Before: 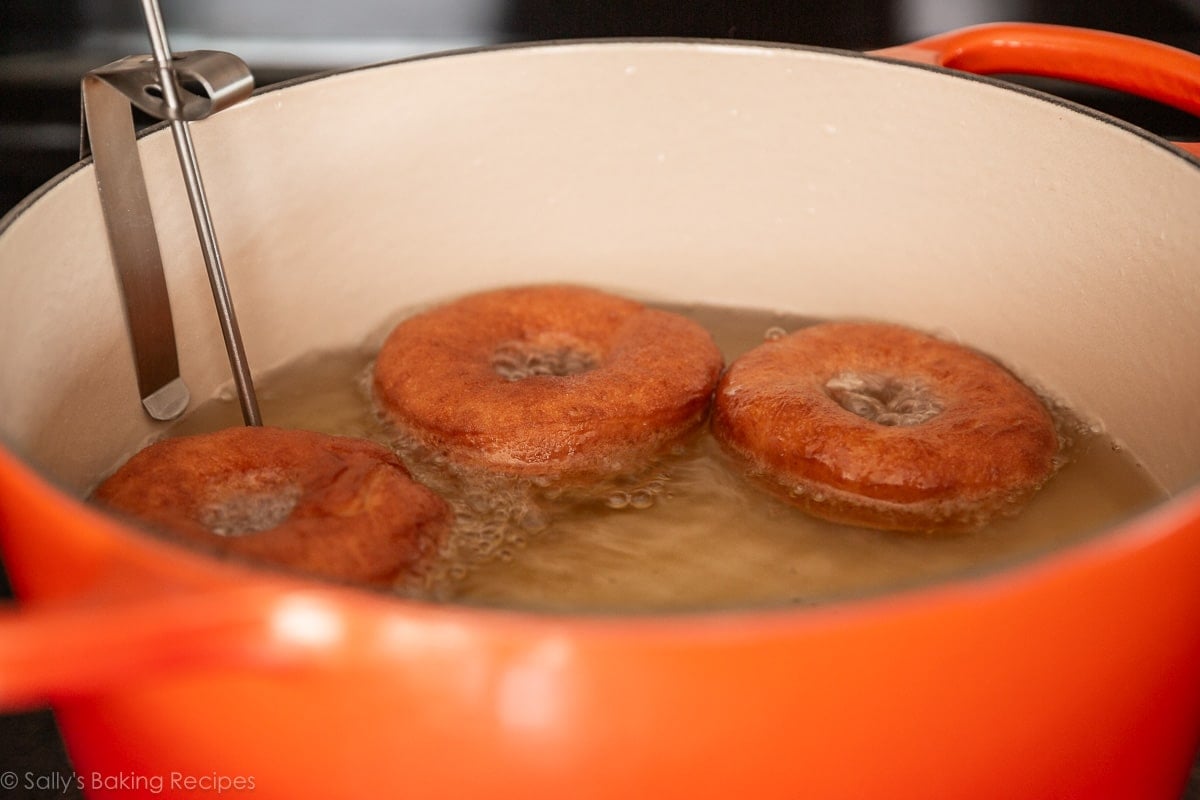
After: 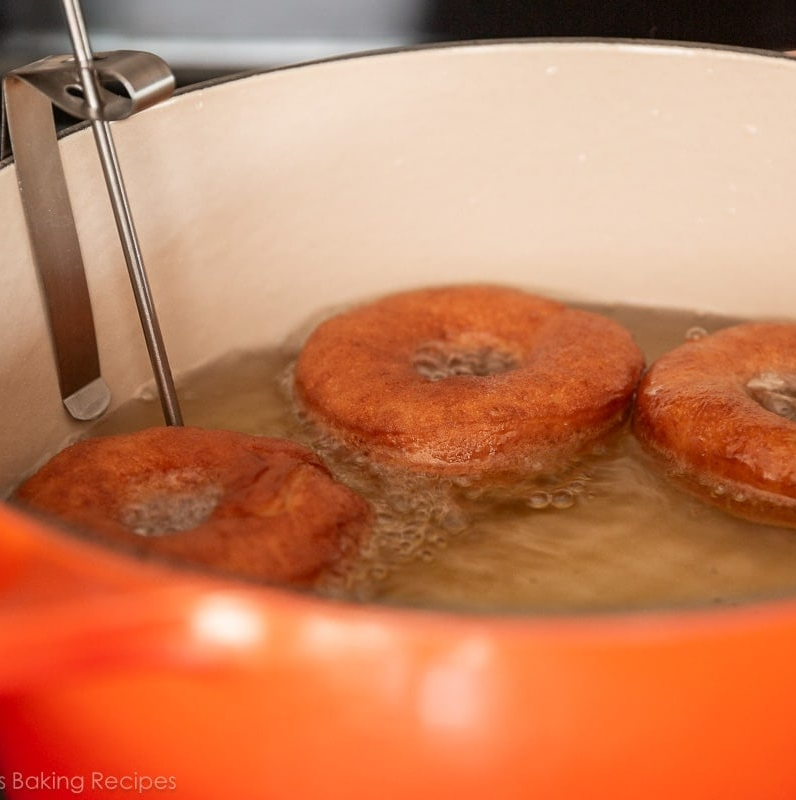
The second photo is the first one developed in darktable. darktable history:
crop and rotate: left 6.655%, right 26.985%
